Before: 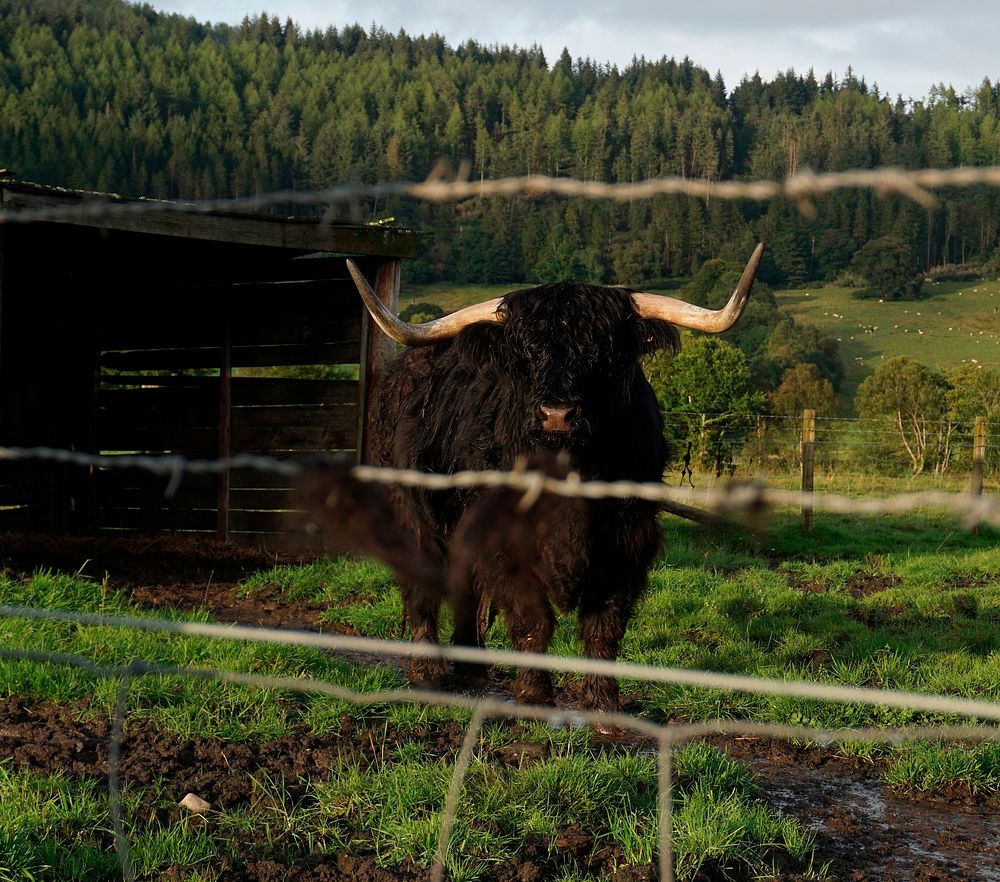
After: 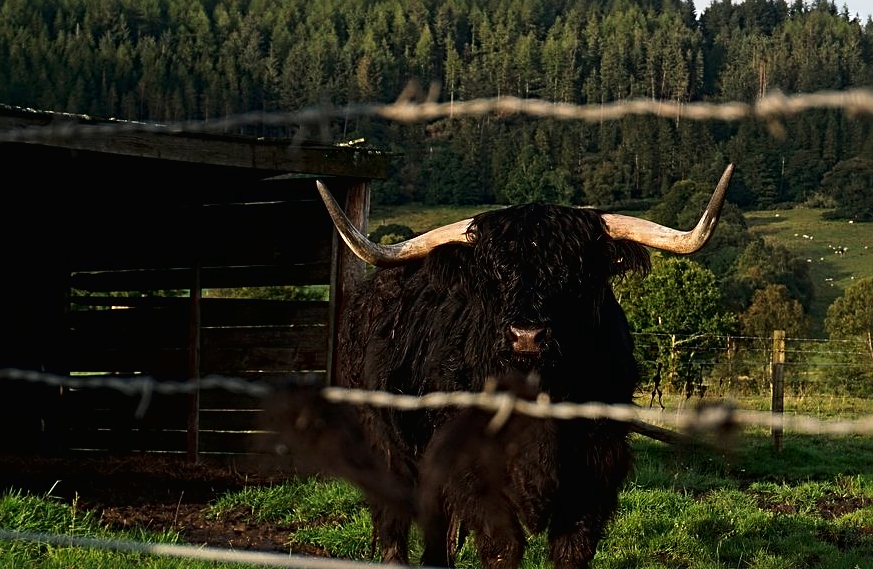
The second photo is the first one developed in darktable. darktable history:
crop: left 3.015%, top 8.969%, right 9.647%, bottom 26.457%
sharpen: radius 4
tone curve: curves: ch0 [(0.016, 0.011) (0.204, 0.146) (0.515, 0.476) (0.78, 0.795) (1, 0.981)], color space Lab, linked channels, preserve colors none
